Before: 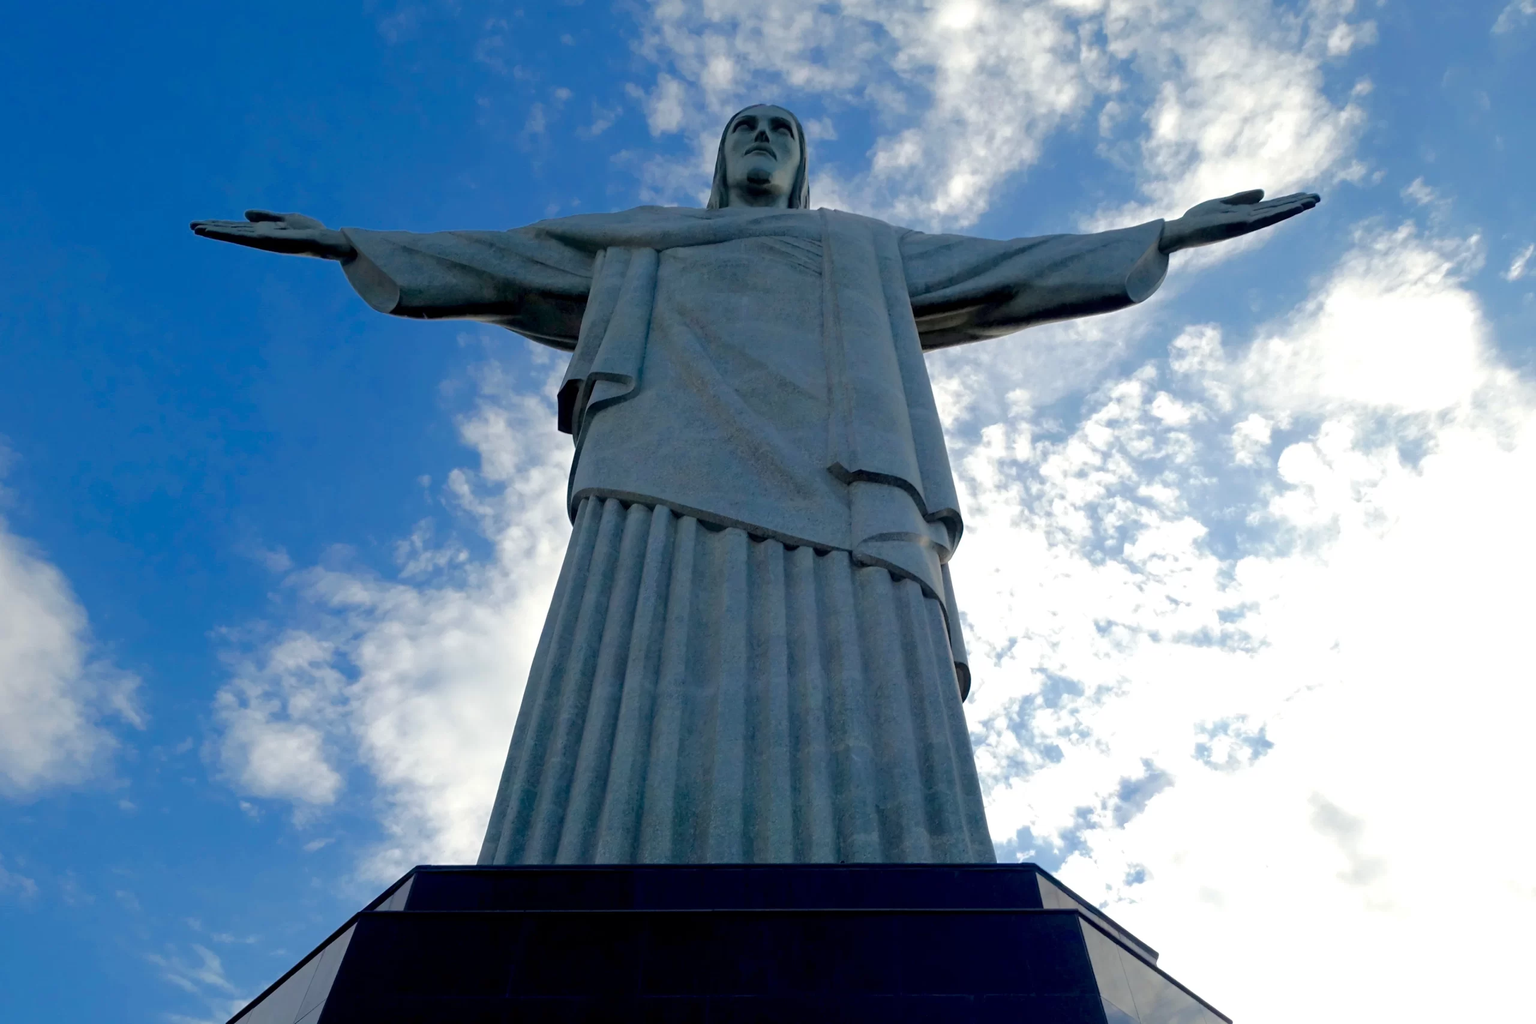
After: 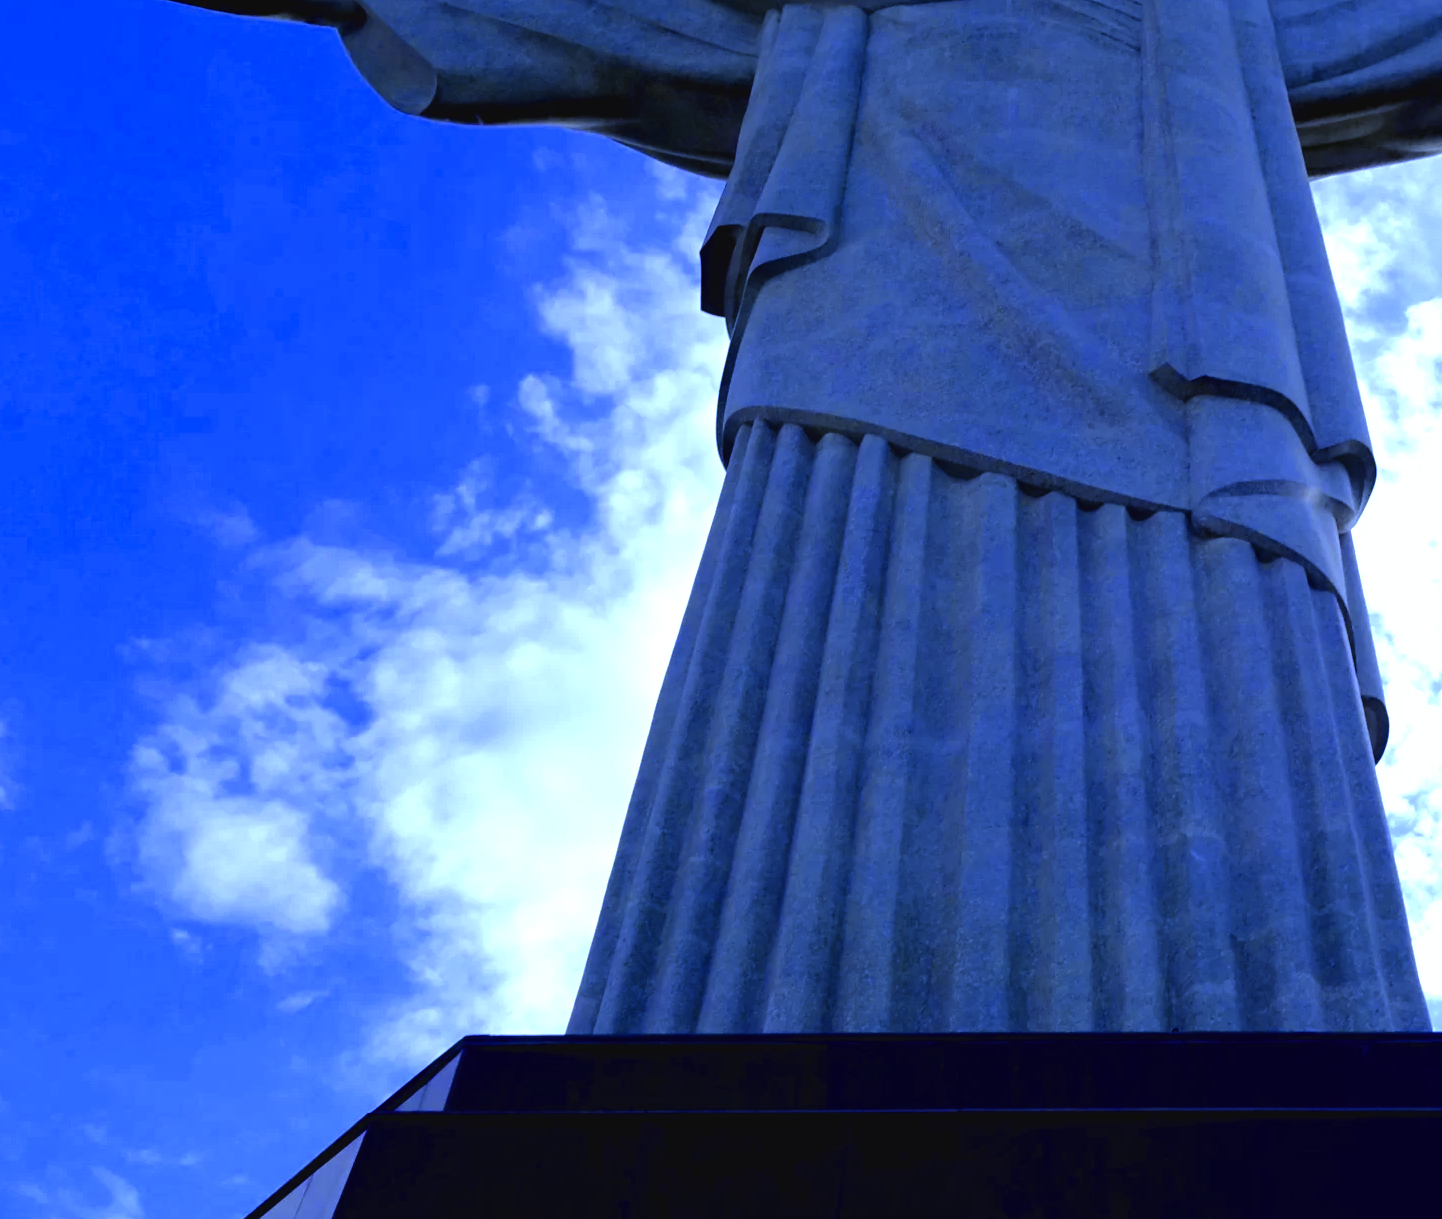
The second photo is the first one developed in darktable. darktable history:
crop: left 8.966%, top 23.852%, right 34.699%, bottom 4.703%
white balance: red 0.766, blue 1.537
color zones: curves: ch0 [(0, 0.48) (0.209, 0.398) (0.305, 0.332) (0.429, 0.493) (0.571, 0.5) (0.714, 0.5) (0.857, 0.5) (1, 0.48)]; ch1 [(0, 0.736) (0.143, 0.625) (0.225, 0.371) (0.429, 0.256) (0.571, 0.241) (0.714, 0.213) (0.857, 0.48) (1, 0.736)]; ch2 [(0, 0.448) (0.143, 0.498) (0.286, 0.5) (0.429, 0.5) (0.571, 0.5) (0.714, 0.5) (0.857, 0.5) (1, 0.448)]
exposure: black level correction -0.005, exposure 0.054 EV, compensate highlight preservation false
color balance rgb: linear chroma grading › global chroma 9%, perceptual saturation grading › global saturation 36%, perceptual saturation grading › shadows 35%, perceptual brilliance grading › global brilliance 21.21%, perceptual brilliance grading › shadows -35%, global vibrance 21.21%
